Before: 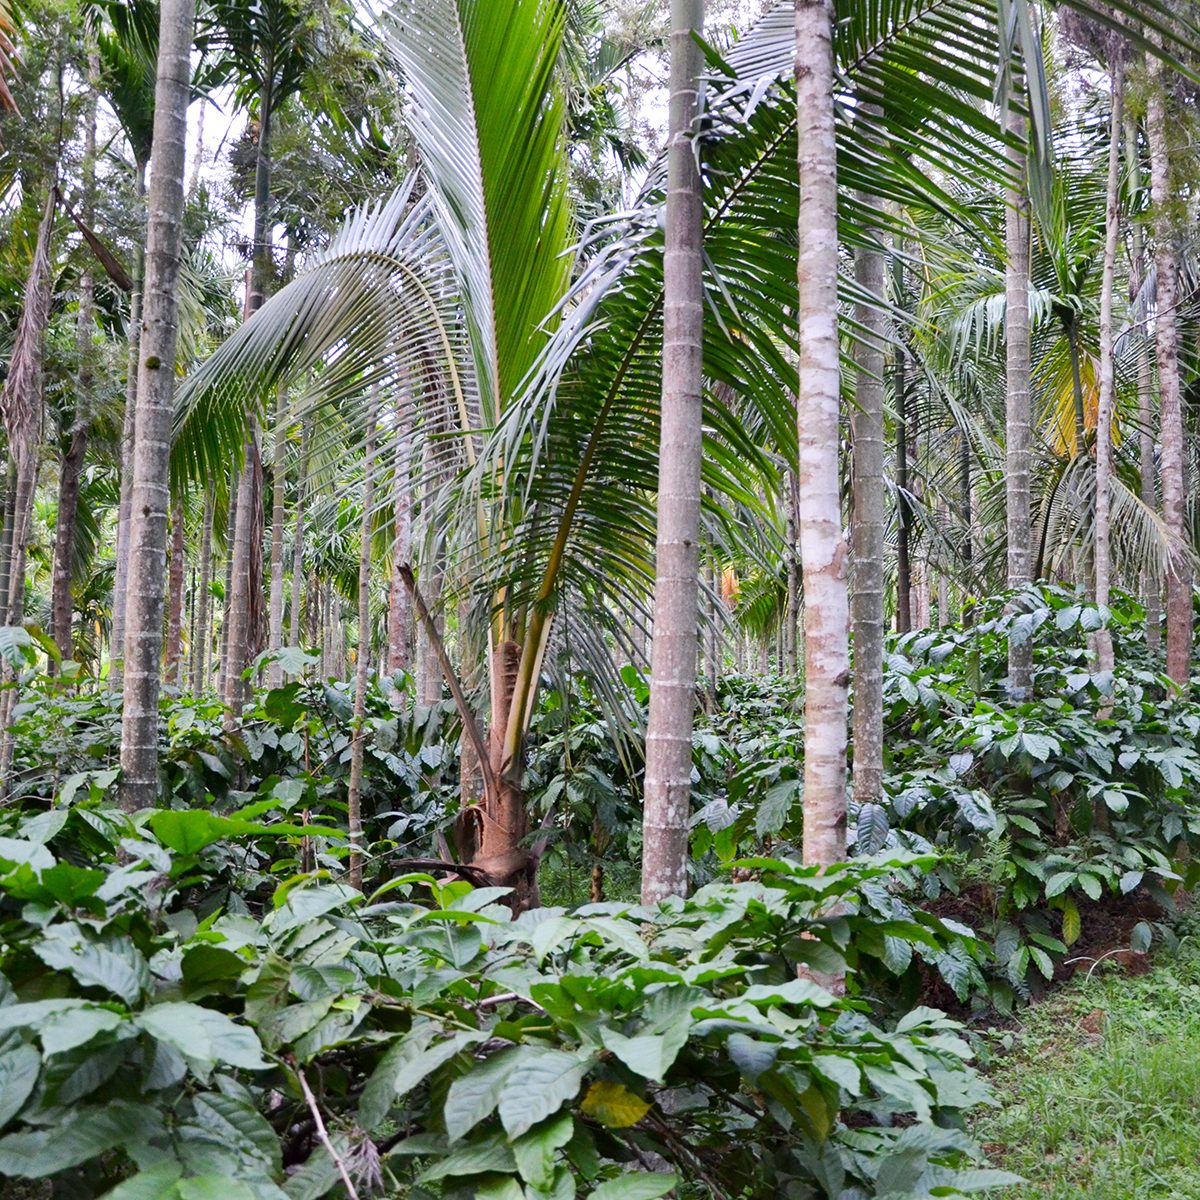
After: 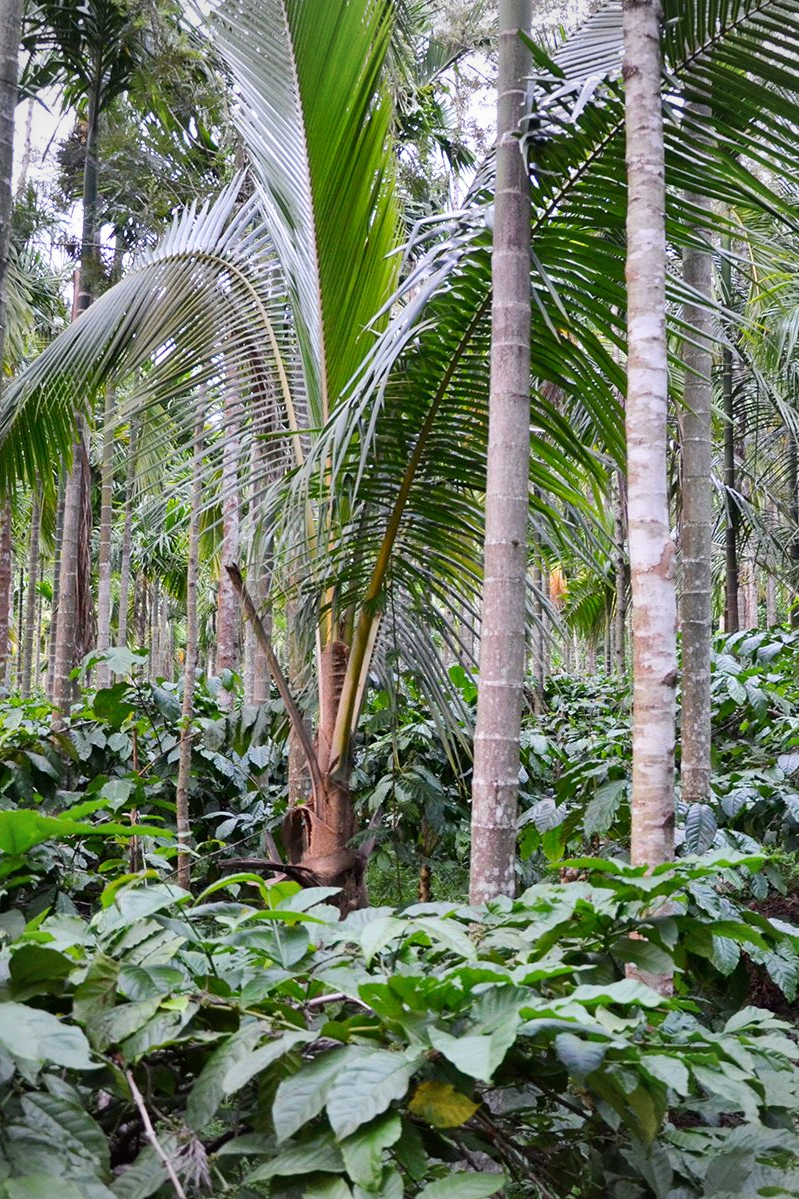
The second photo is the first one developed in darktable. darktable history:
vignetting: fall-off radius 60.9%, unbound false
crop and rotate: left 14.396%, right 18.958%
shadows and highlights: shadows 74.38, highlights -23.35, soften with gaussian
